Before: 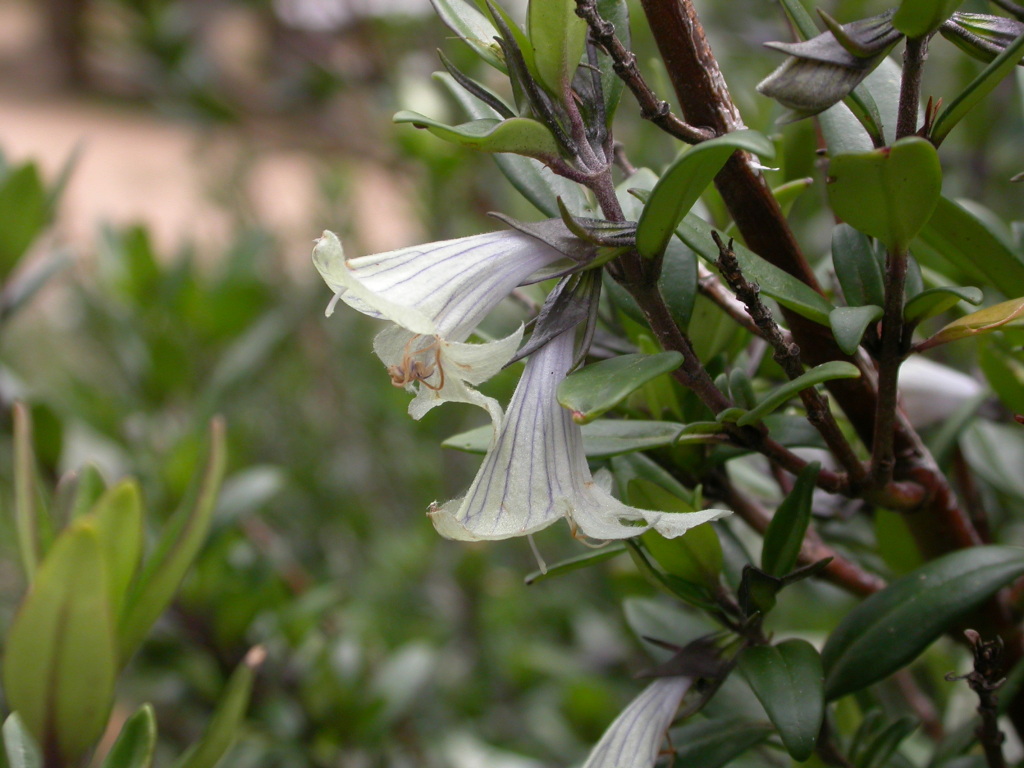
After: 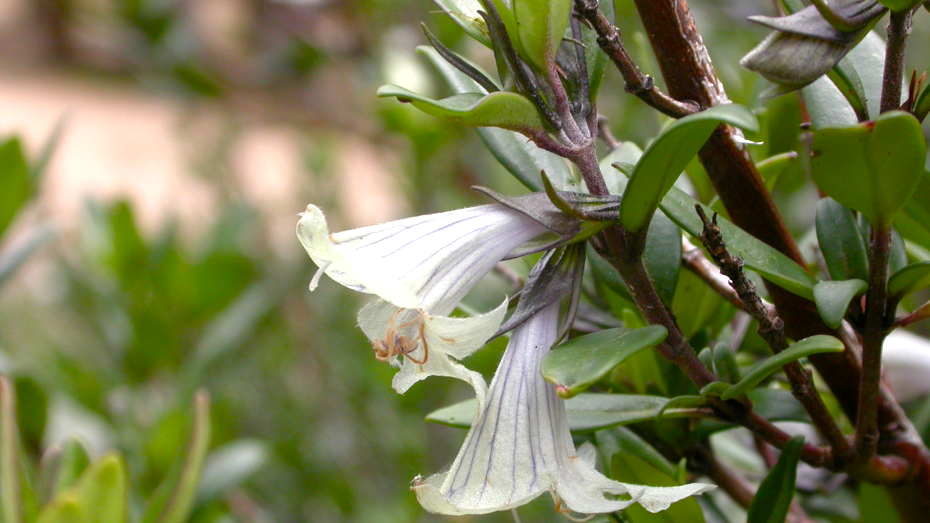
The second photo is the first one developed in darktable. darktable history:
crop: left 1.617%, top 3.403%, right 7.56%, bottom 28.415%
color balance rgb: perceptual saturation grading › global saturation 20%, perceptual saturation grading › highlights -25.281%, perceptual saturation grading › shadows 24.037%
exposure: black level correction 0.001, exposure 0.498 EV, compensate highlight preservation false
